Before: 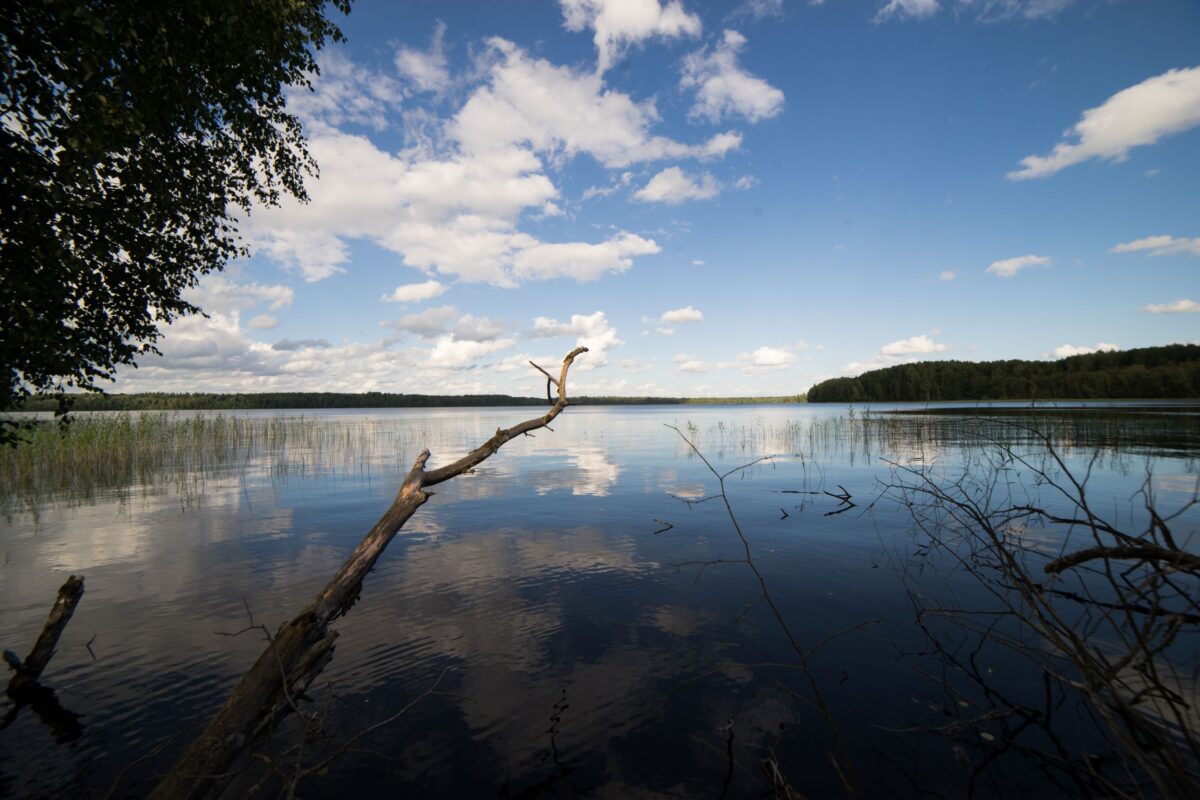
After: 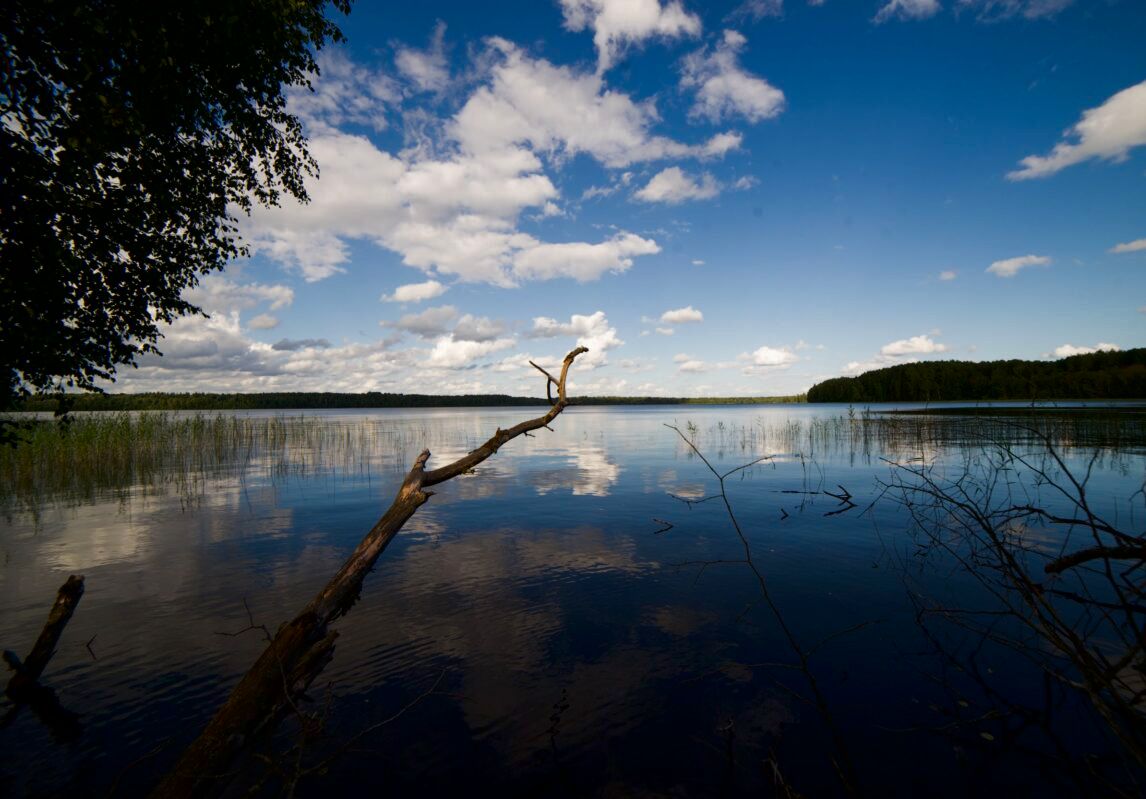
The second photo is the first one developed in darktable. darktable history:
contrast brightness saturation: brightness -0.251, saturation 0.204
crop: right 4.46%, bottom 0.031%
